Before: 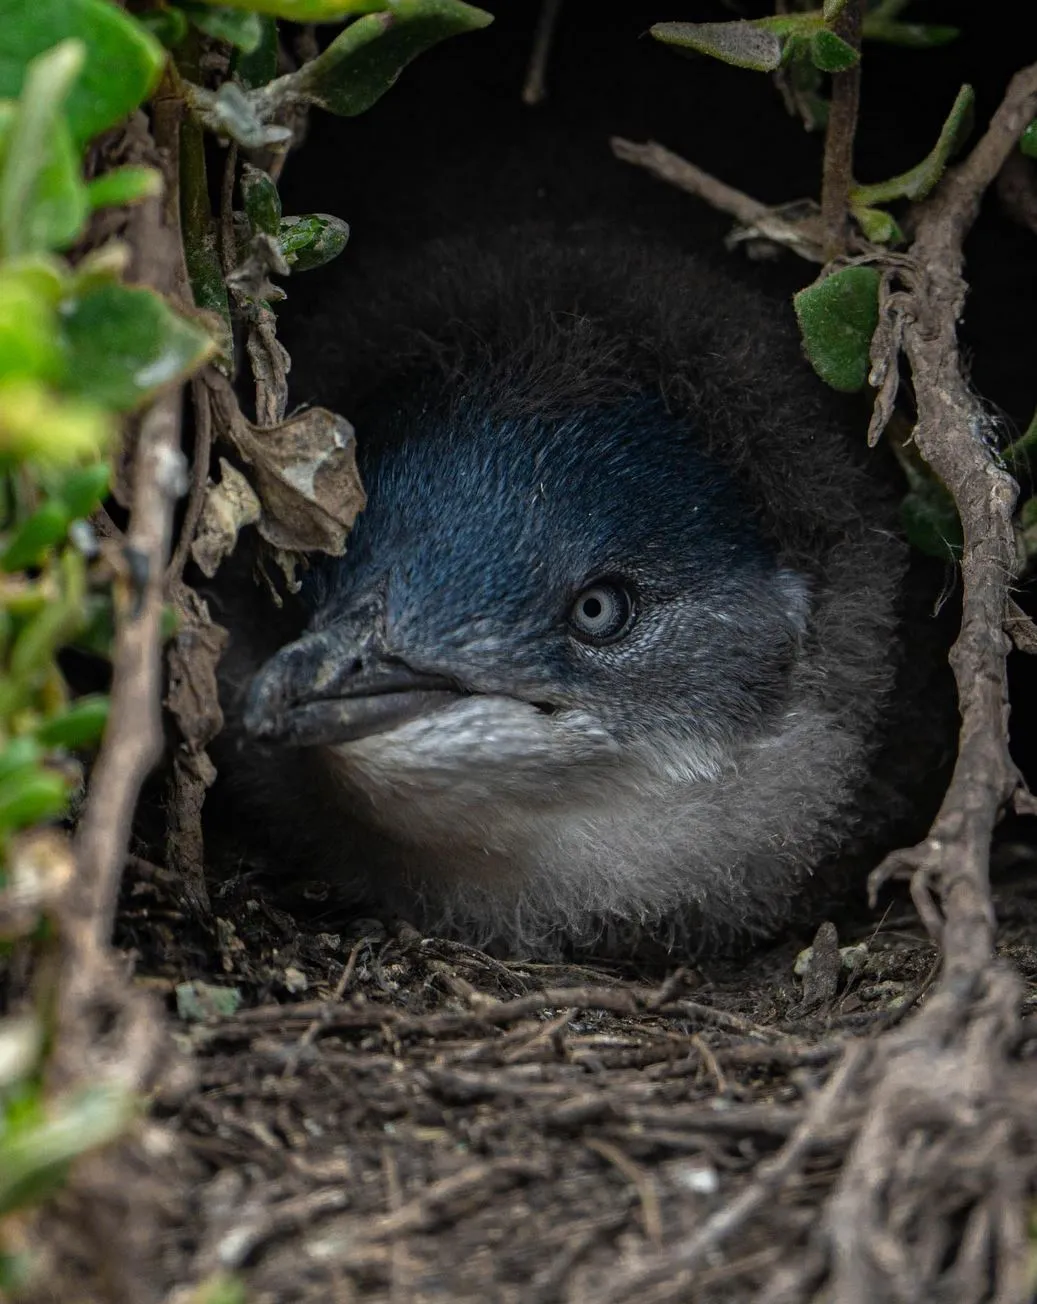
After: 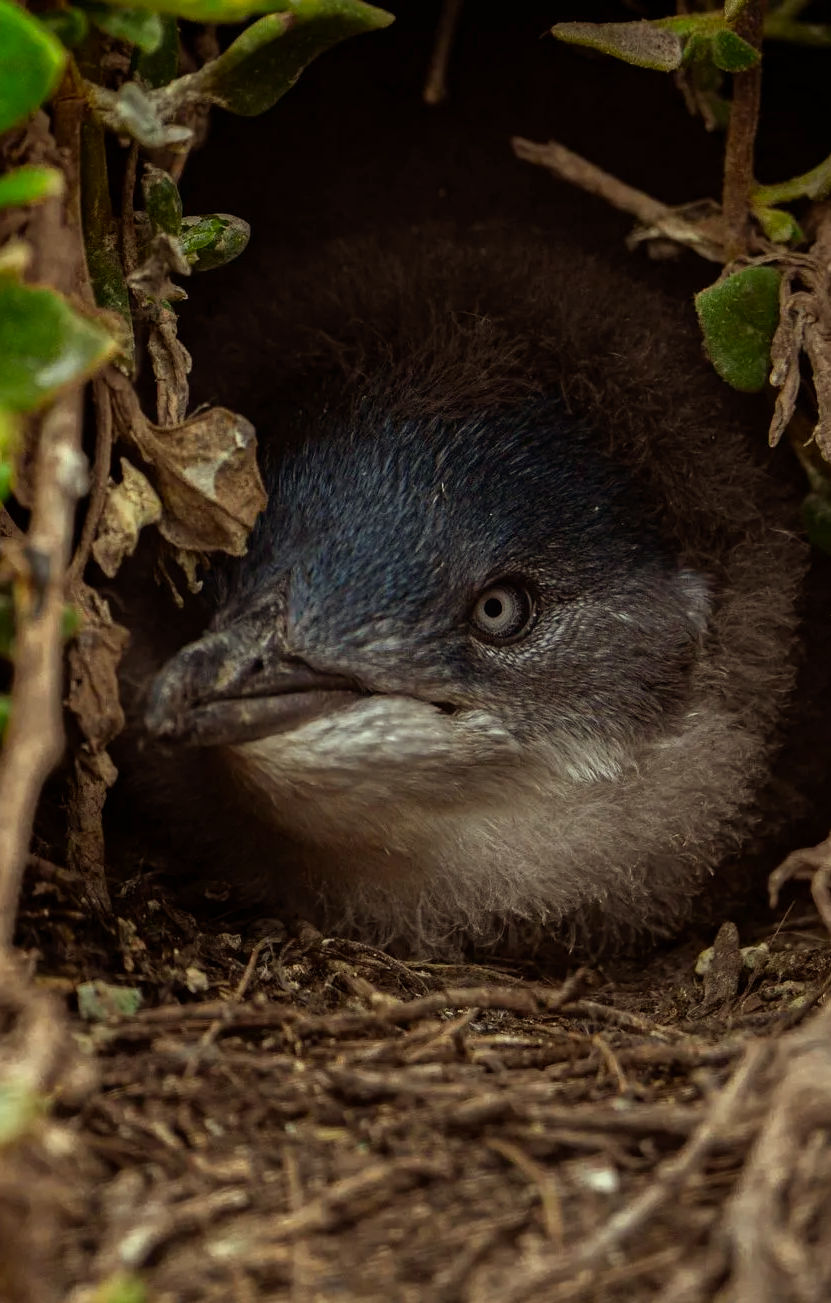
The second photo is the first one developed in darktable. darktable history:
white balance: red 1.045, blue 0.932
contrast brightness saturation: saturation 0.1
crop and rotate: left 9.597%, right 10.195%
color correction: highlights a* -8, highlights b* 3.1
rgb levels: mode RGB, independent channels, levels [[0, 0.5, 1], [0, 0.521, 1], [0, 0.536, 1]]
